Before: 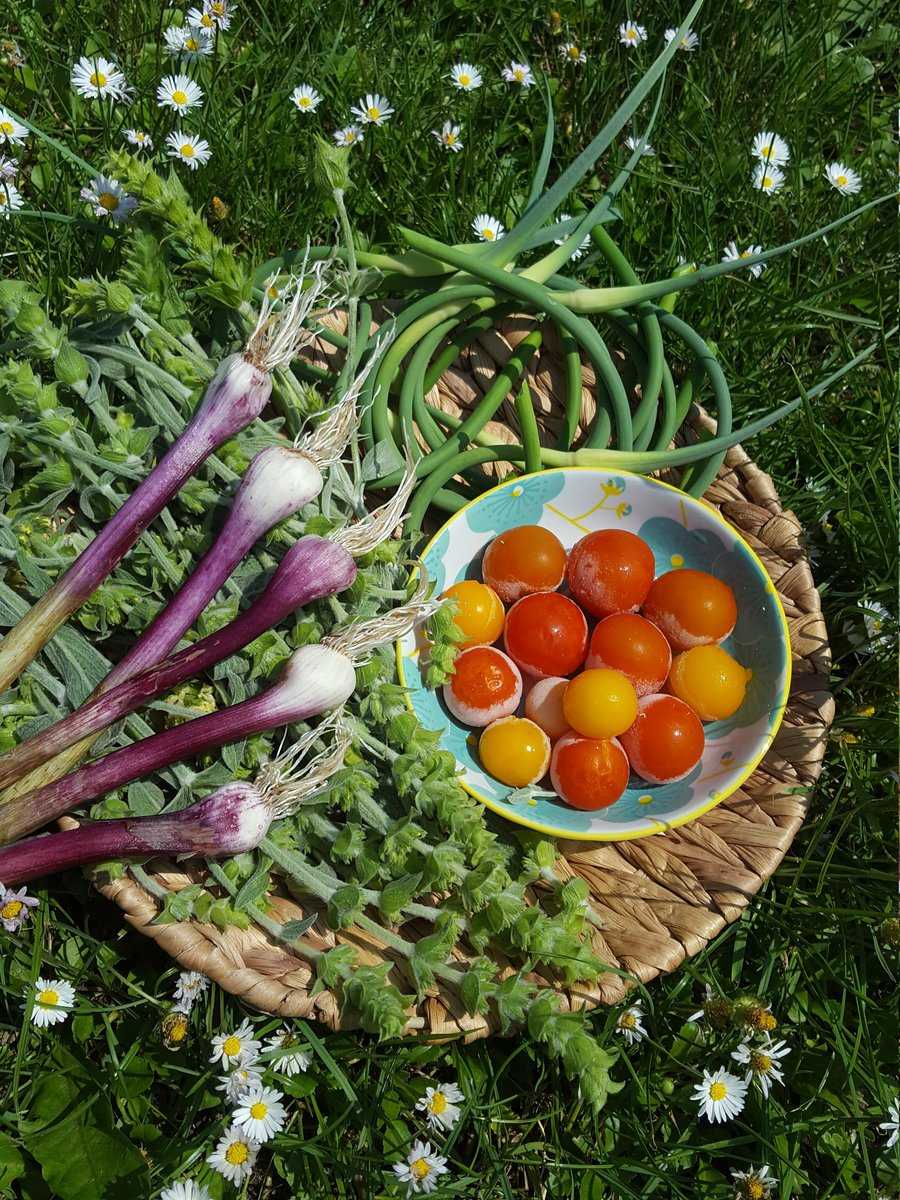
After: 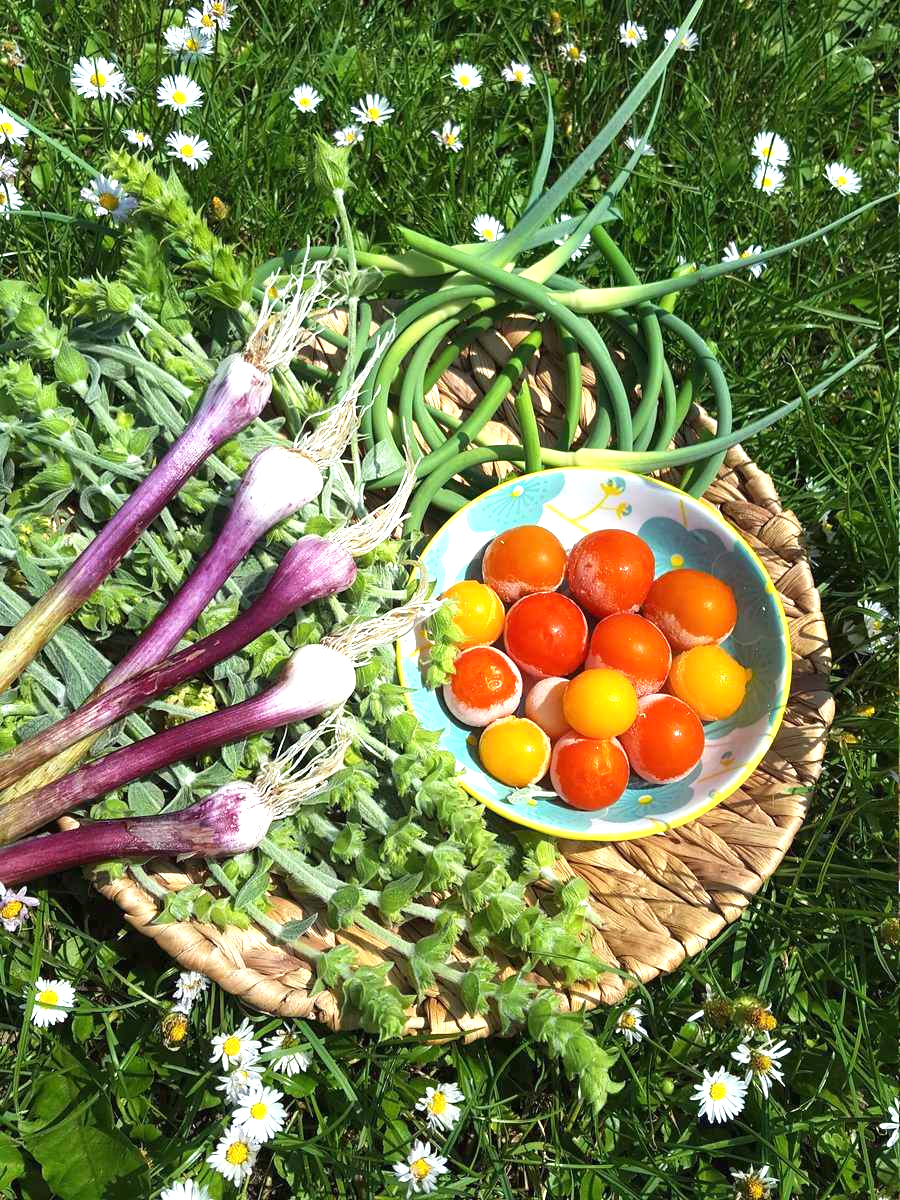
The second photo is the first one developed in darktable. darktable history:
exposure: black level correction 0, exposure 1.106 EV, compensate highlight preservation false
